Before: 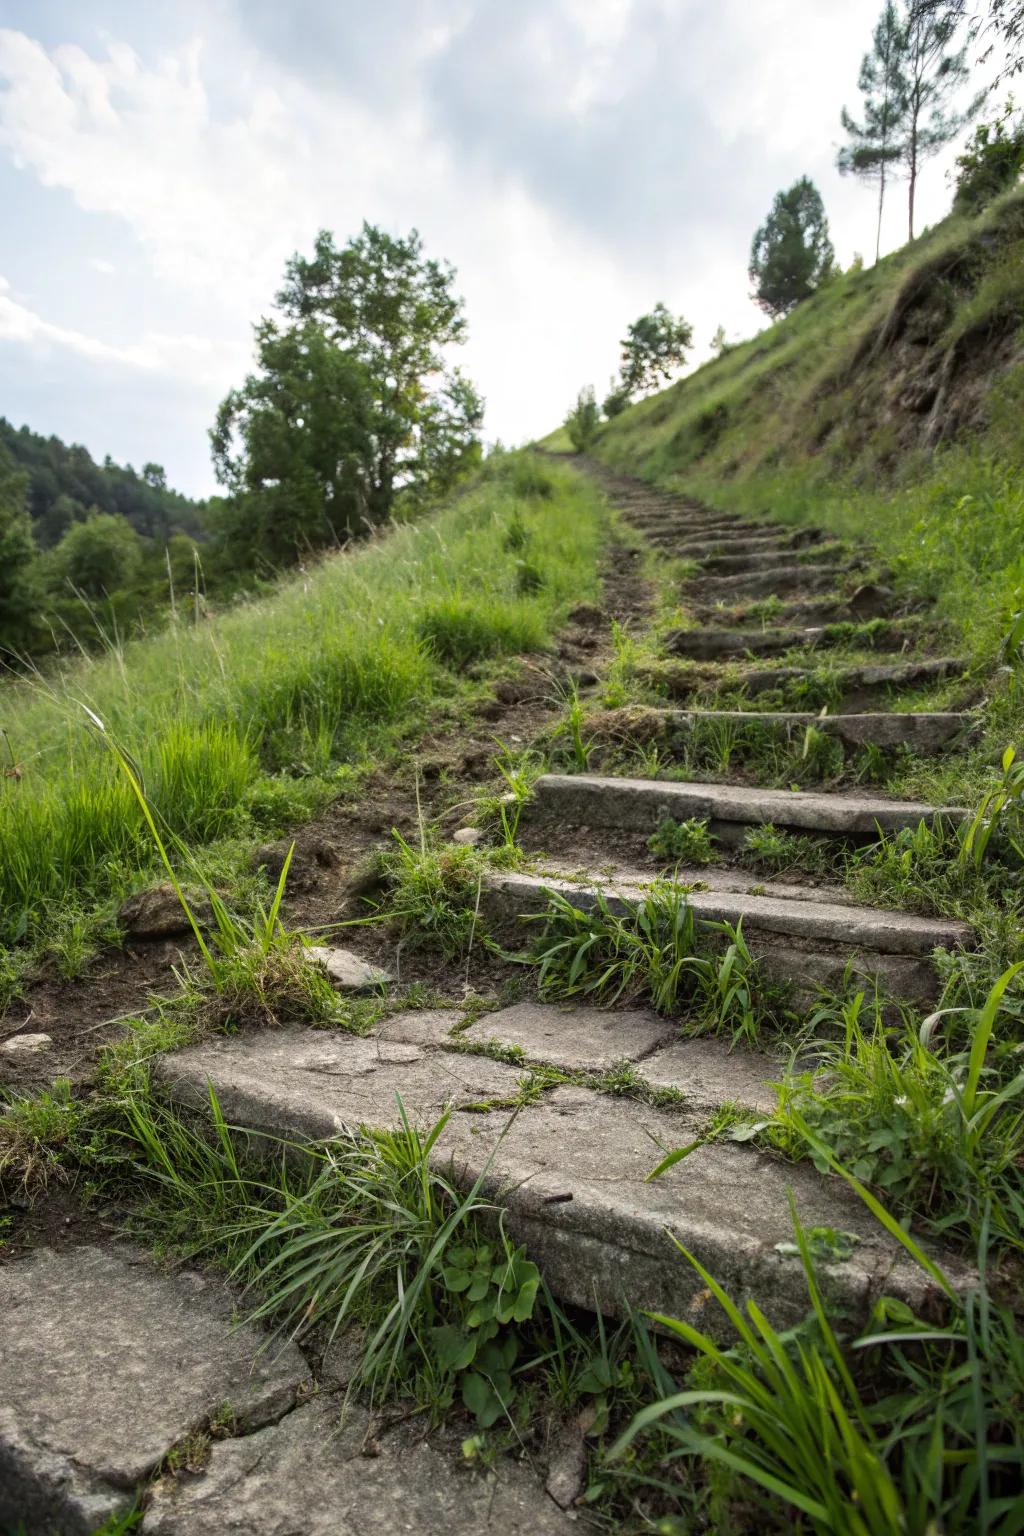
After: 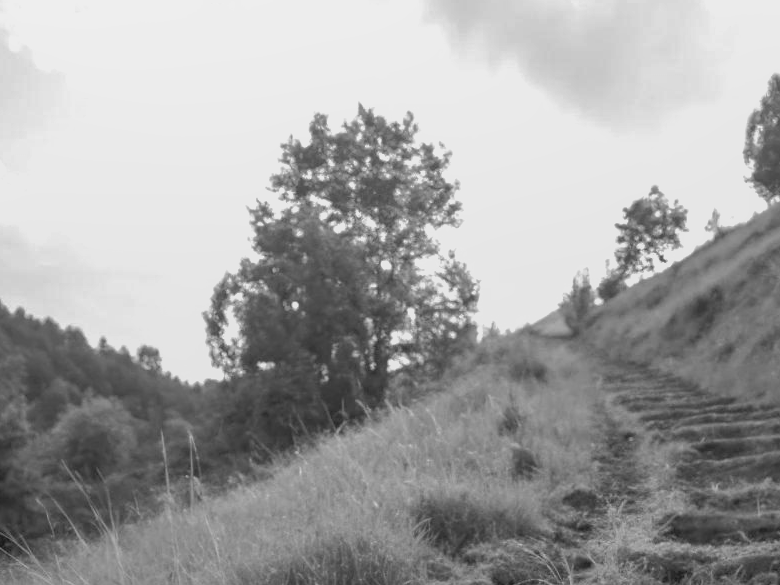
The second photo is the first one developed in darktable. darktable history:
exposure: exposure 0.29 EV, compensate highlight preservation false
color balance rgb: shadows lift › hue 87.51°, highlights gain › chroma 1.62%, highlights gain › hue 55.1°, global offset › chroma 0.06%, global offset › hue 253.66°, linear chroma grading › global chroma 0.5%, perceptual saturation grading › global saturation 16.38%
shadows and highlights: on, module defaults
monochrome: a 73.58, b 64.21
crop: left 0.579%, top 7.627%, right 23.167%, bottom 54.275%
local contrast: highlights 68%, shadows 68%, detail 82%, midtone range 0.325
